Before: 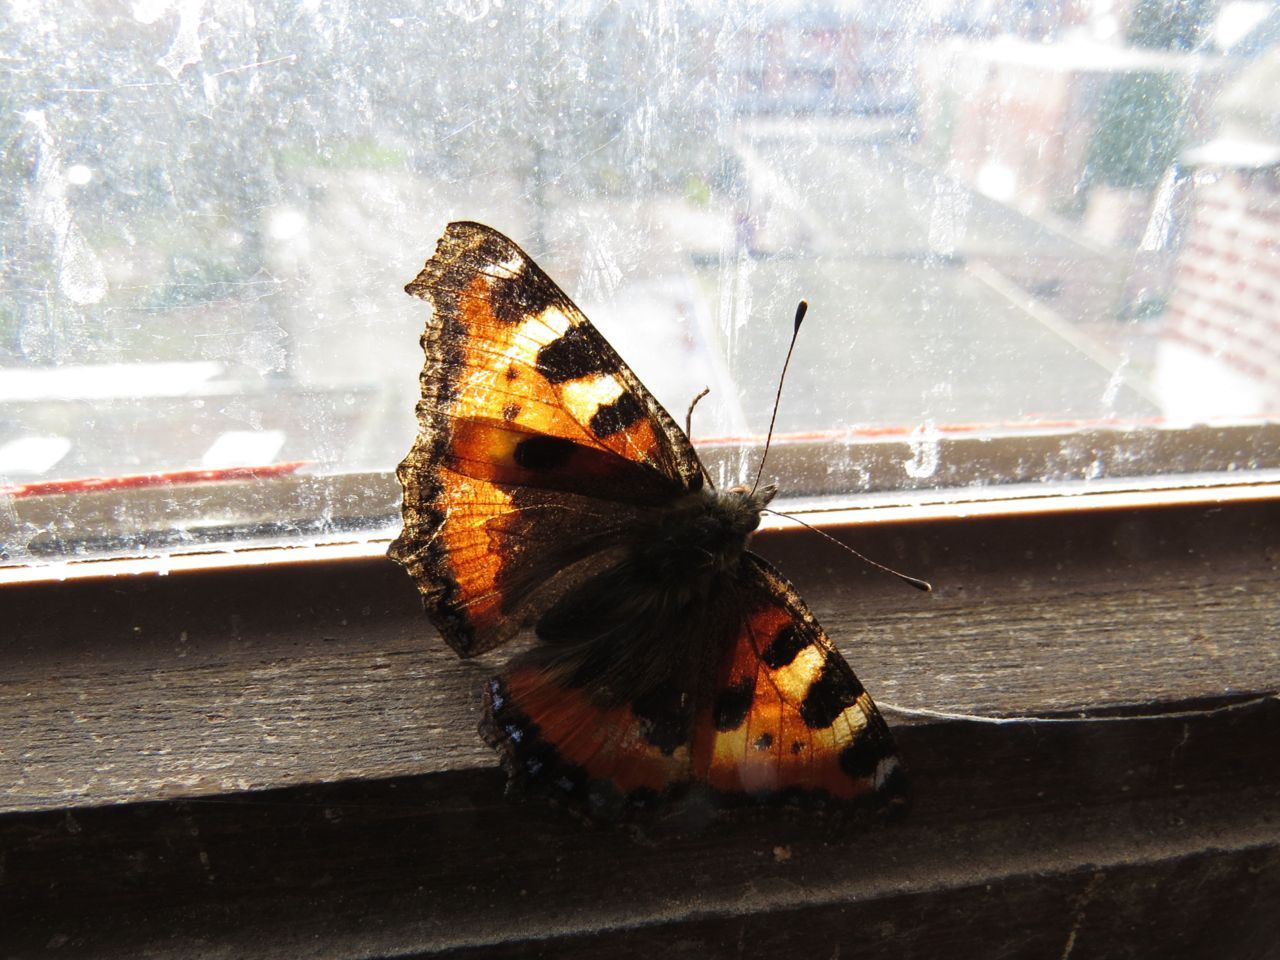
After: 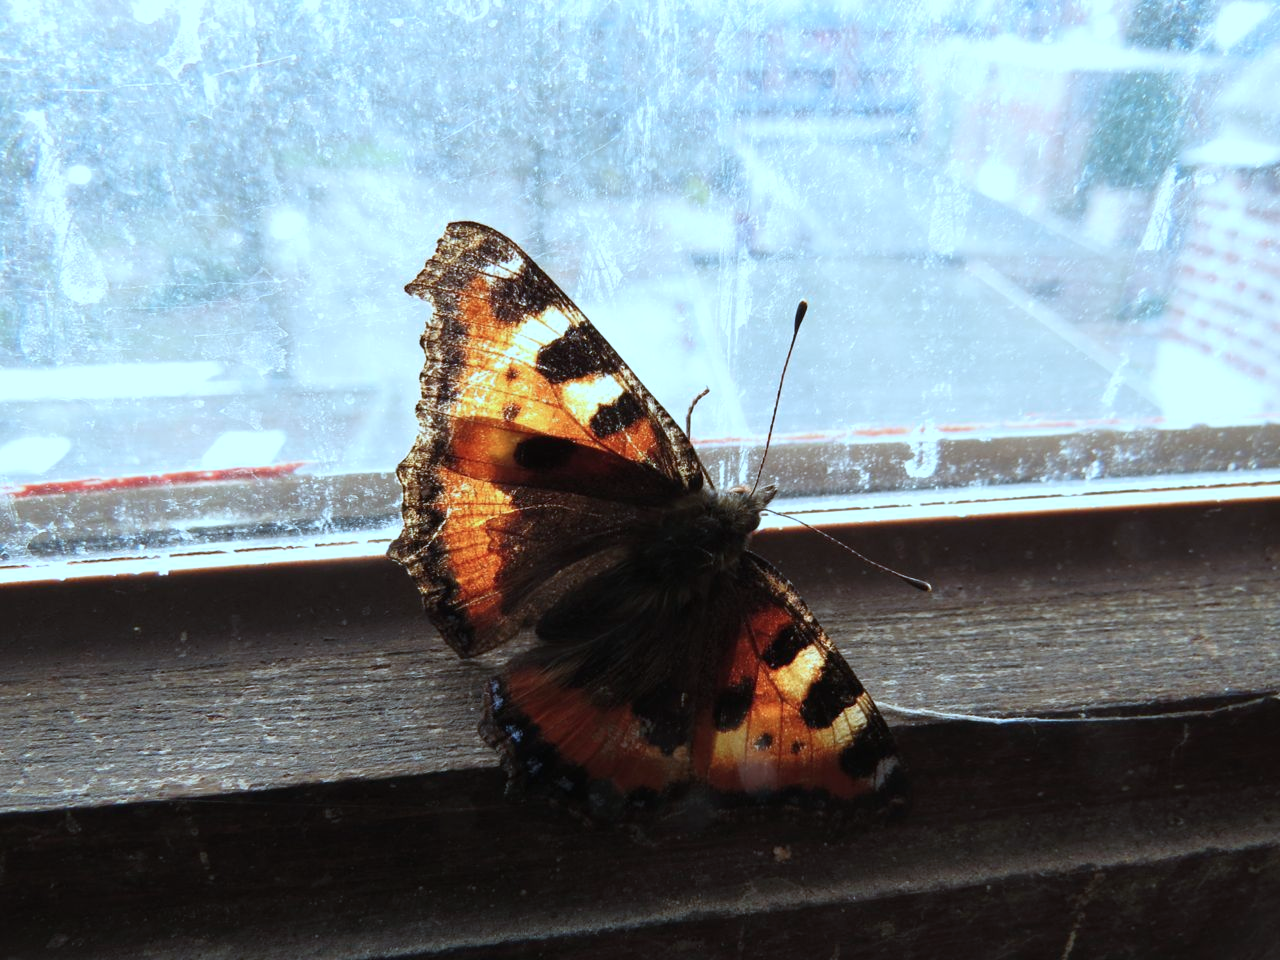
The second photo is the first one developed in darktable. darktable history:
color correction: highlights a* -9.7, highlights b* -21.71
